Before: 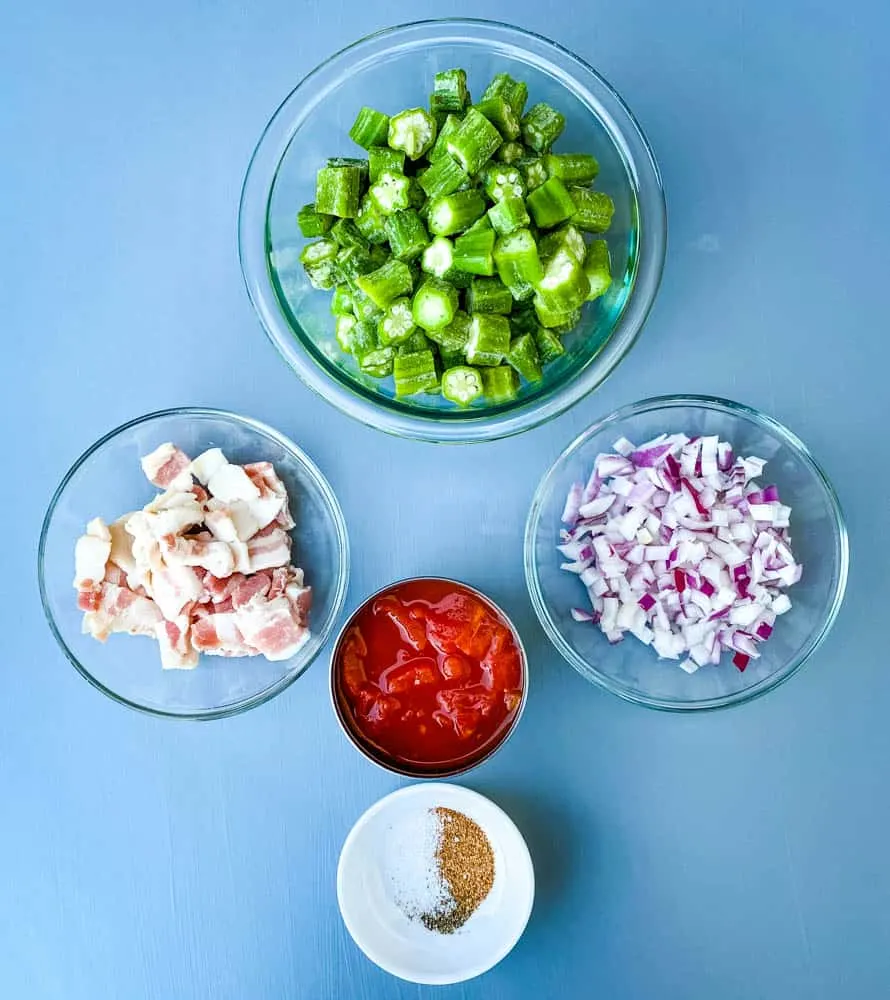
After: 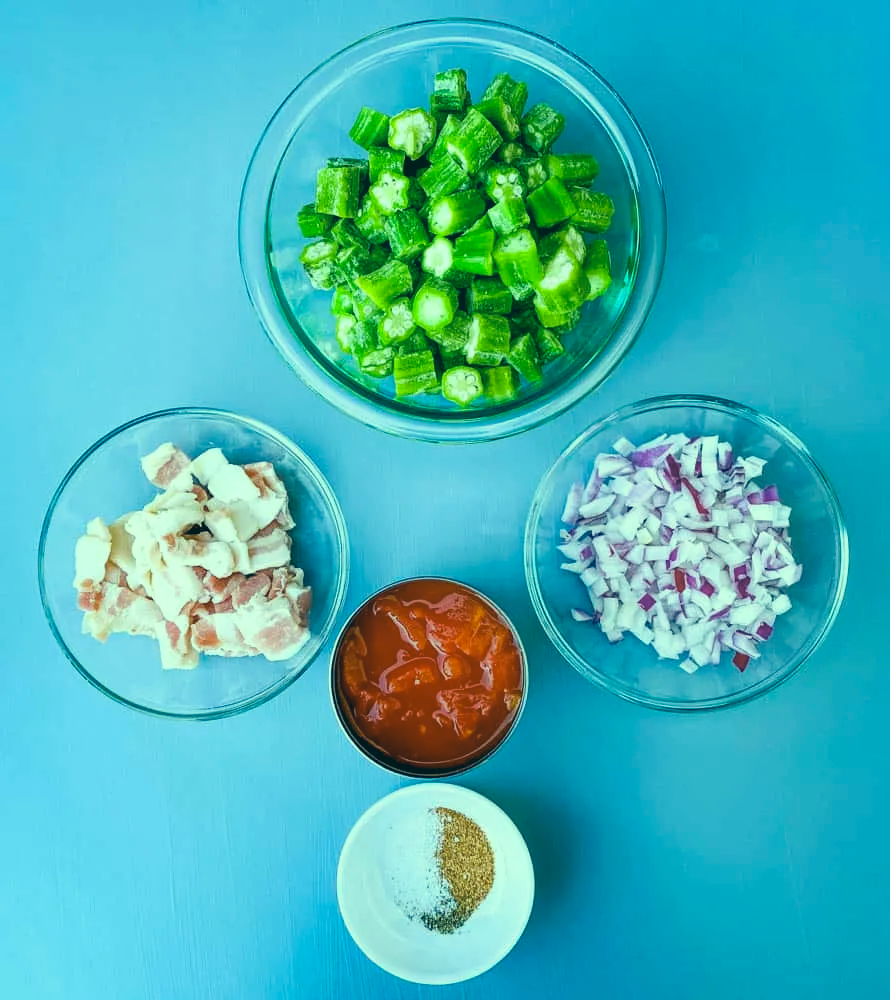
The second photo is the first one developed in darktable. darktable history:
color correction: highlights a* -19.96, highlights b* 9.8, shadows a* -20.28, shadows b* -10.8
contrast equalizer: y [[0.6 ×6], [0.55 ×6], [0 ×6], [0 ×6], [0 ×6]], mix -0.287
